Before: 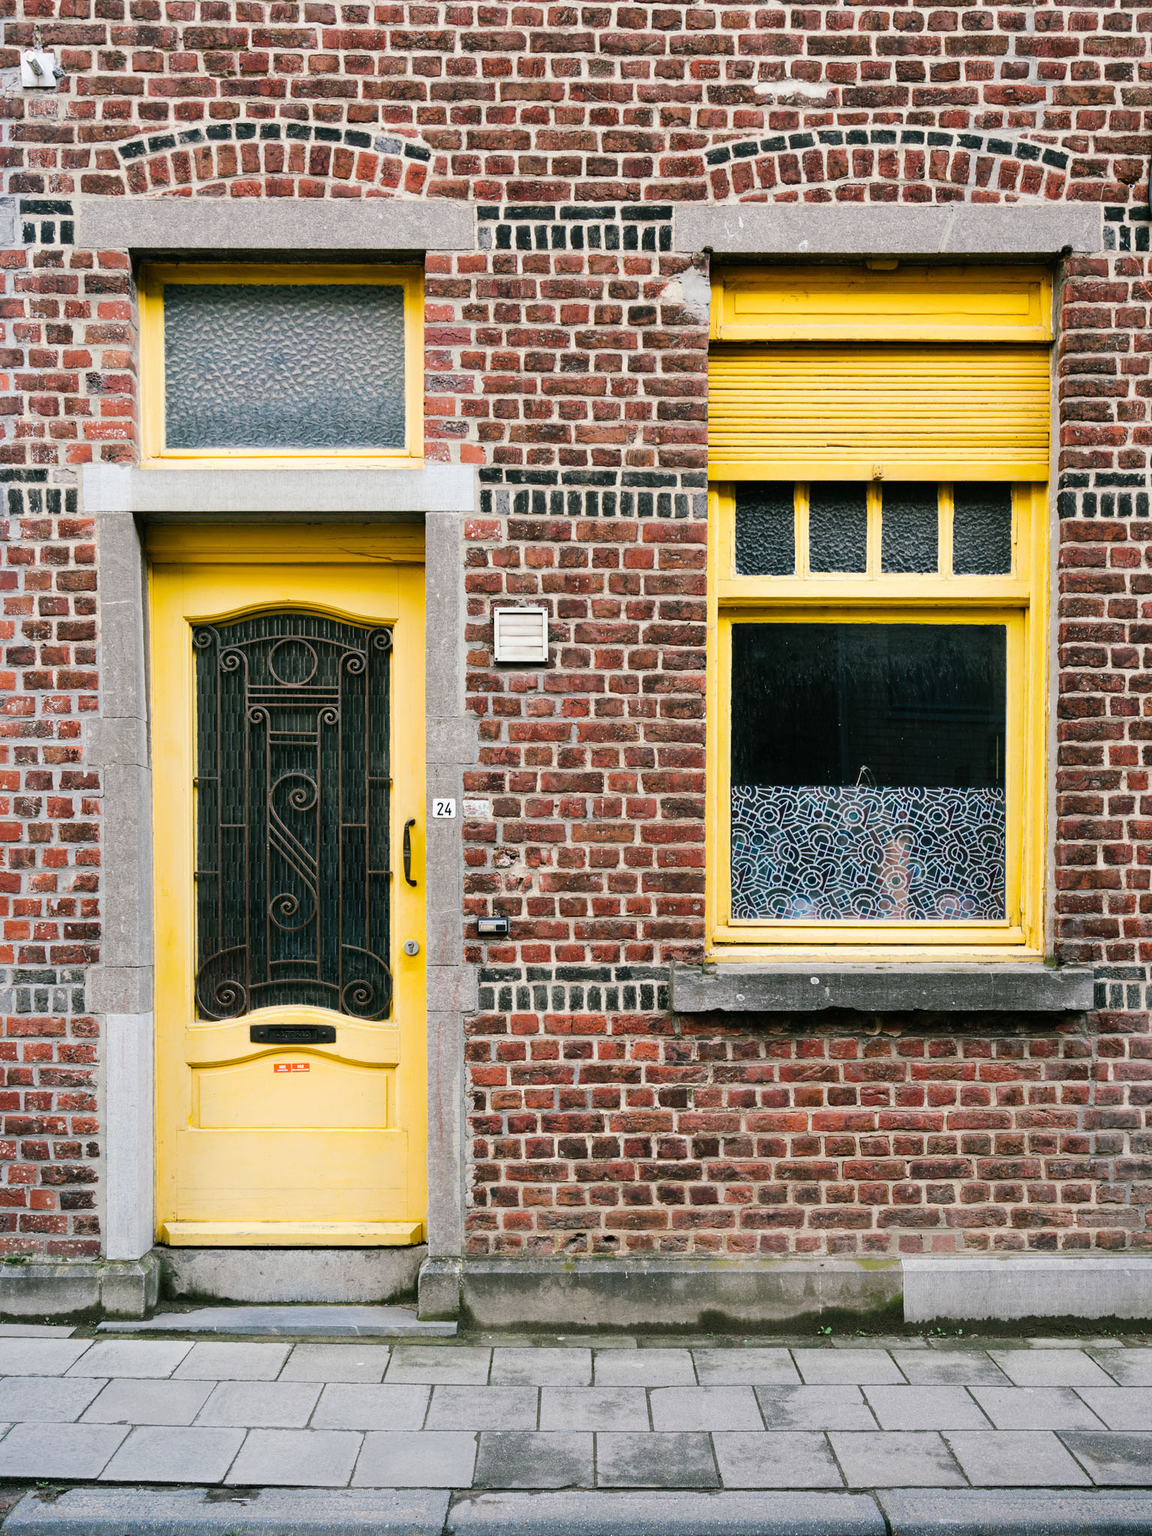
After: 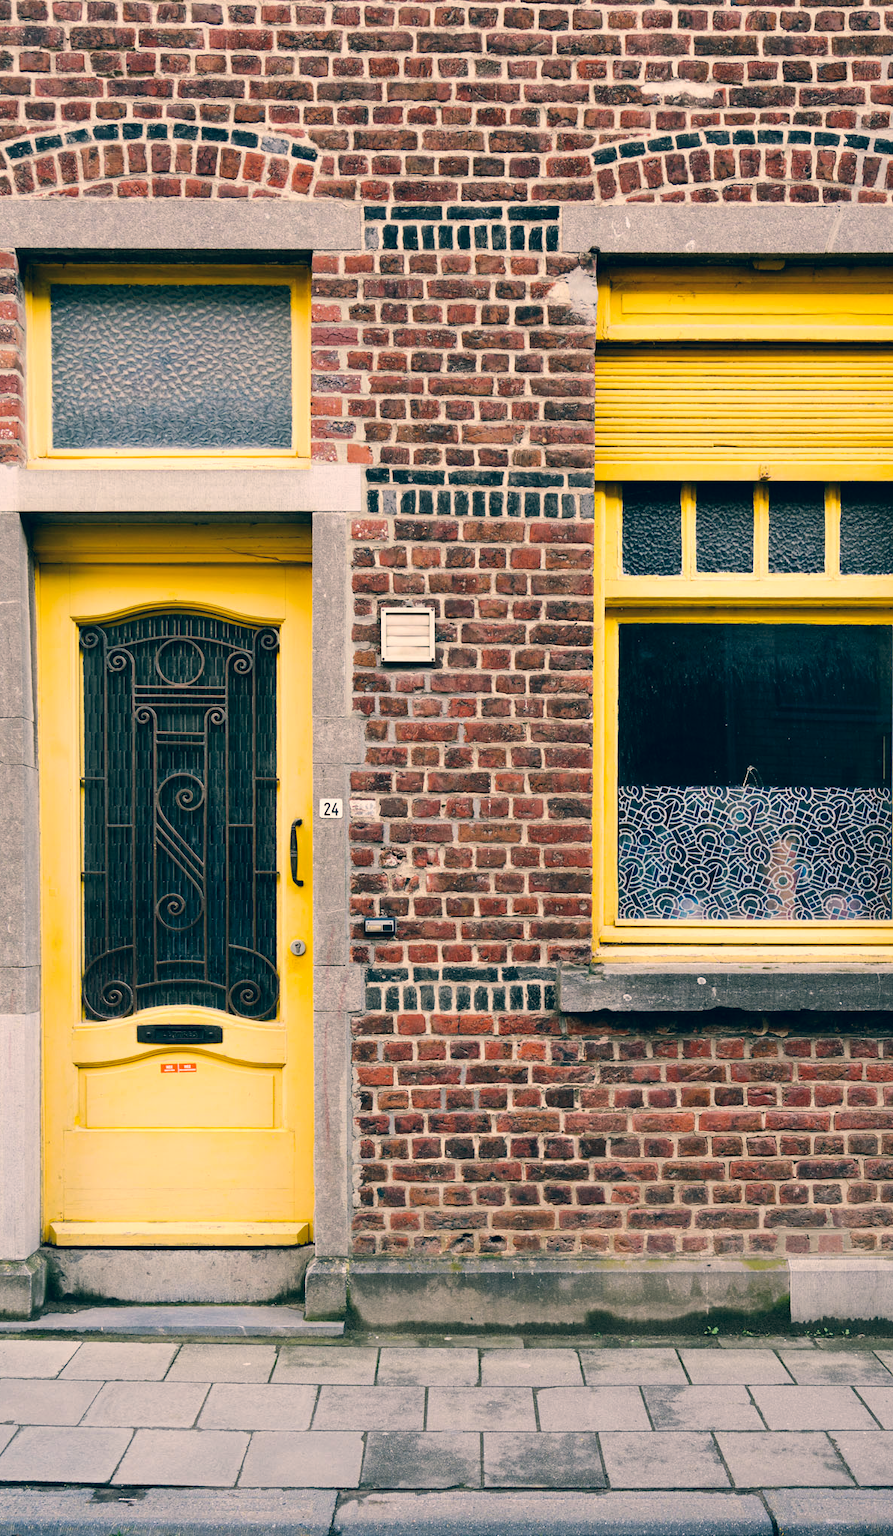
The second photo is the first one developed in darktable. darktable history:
crop: left 9.893%, right 12.562%
color correction: highlights a* 10.31, highlights b* 14.57, shadows a* -9.88, shadows b* -14.8
tone equalizer: mask exposure compensation -0.514 EV
